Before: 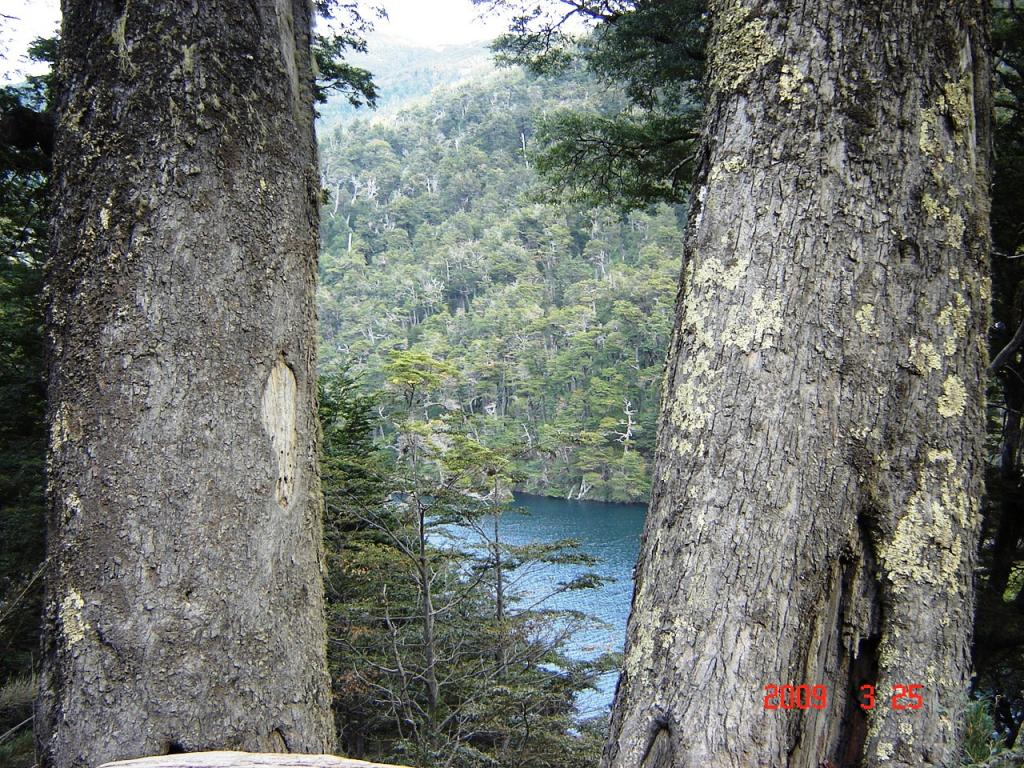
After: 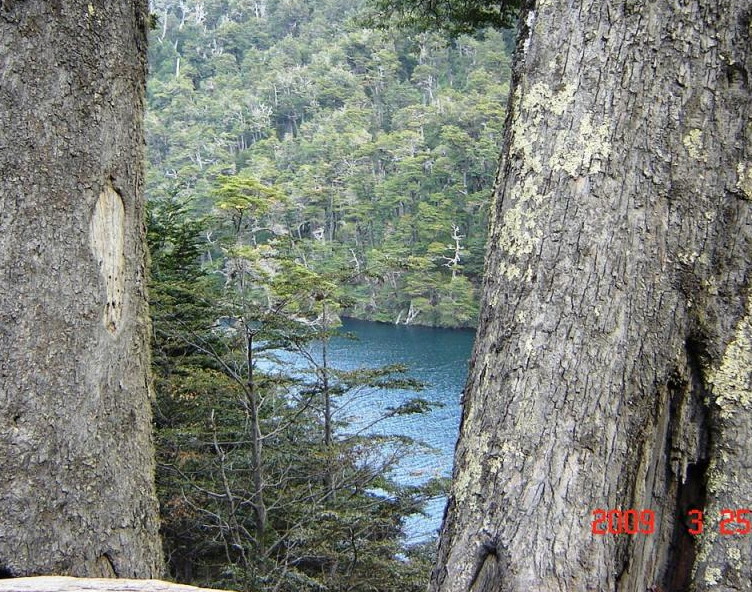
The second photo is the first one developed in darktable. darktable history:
crop: left 16.83%, top 22.881%, right 8.876%
